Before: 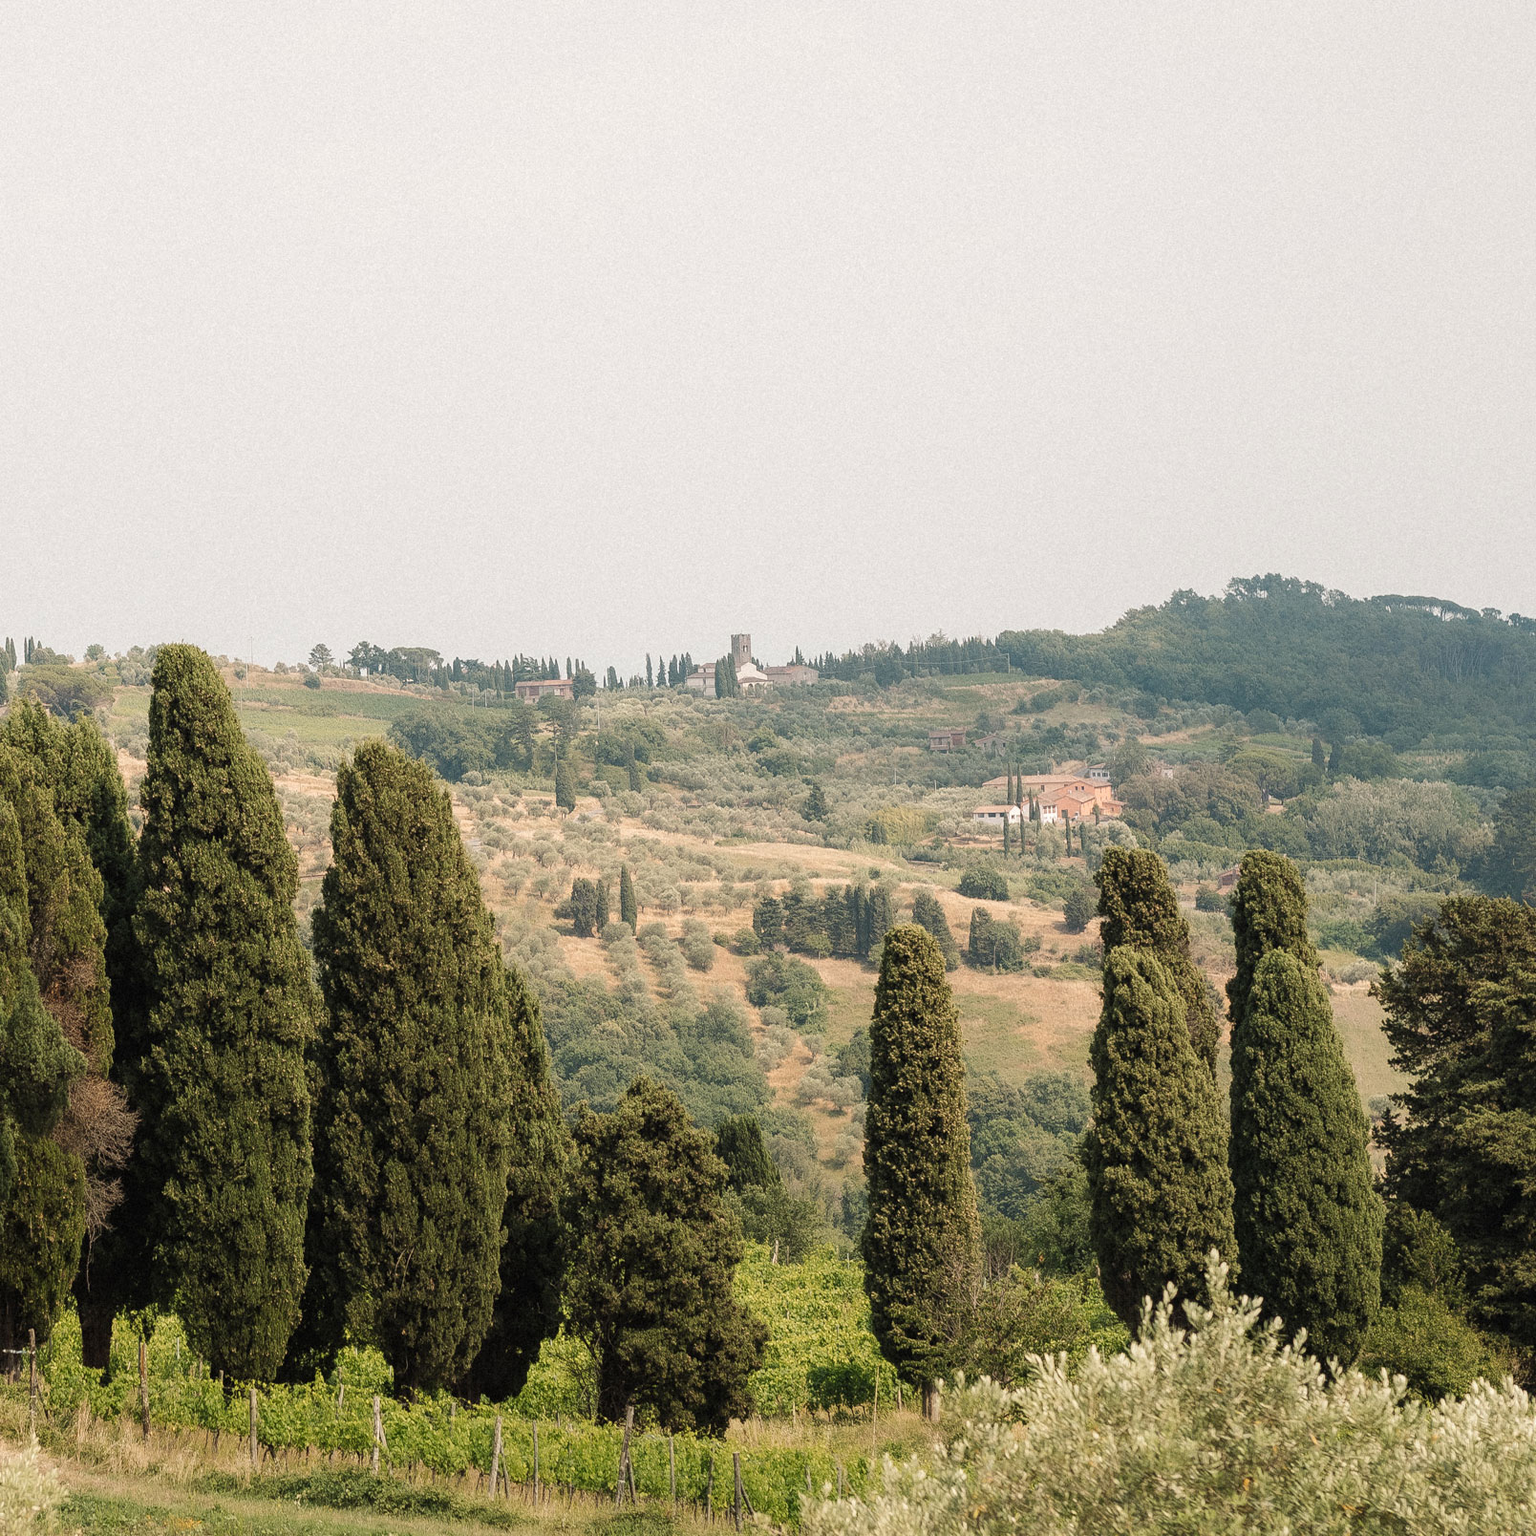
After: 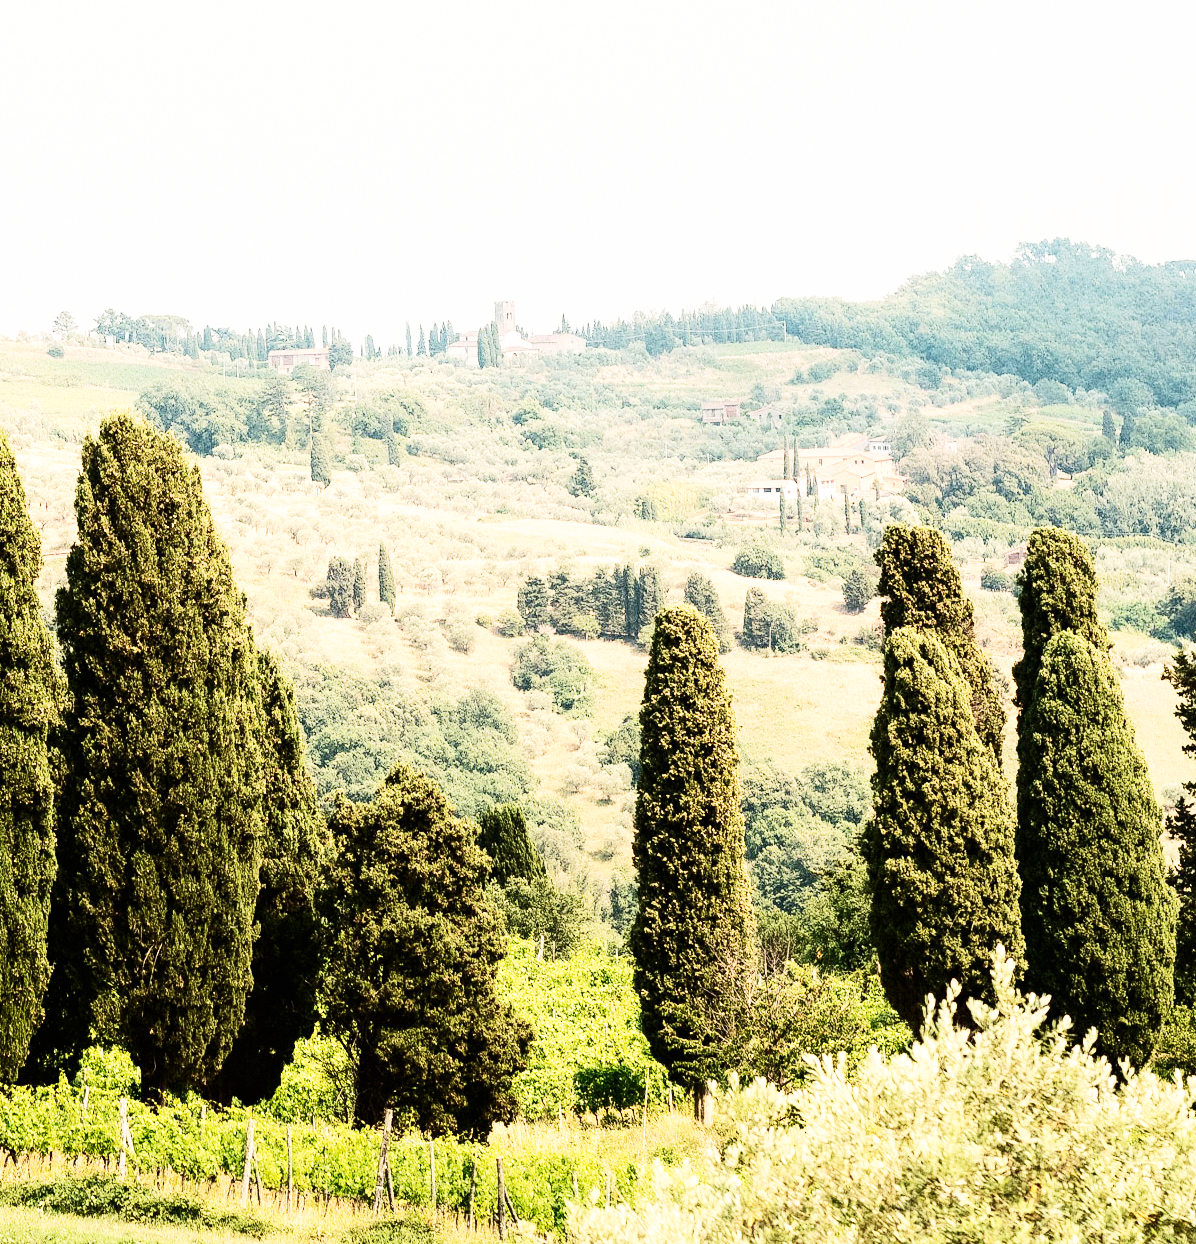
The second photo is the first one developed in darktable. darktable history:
base curve: curves: ch0 [(0, 0) (0.007, 0.004) (0.027, 0.03) (0.046, 0.07) (0.207, 0.54) (0.442, 0.872) (0.673, 0.972) (1, 1)], preserve colors none
crop: left 16.867%, top 22.58%, right 8.74%
contrast brightness saturation: contrast 0.279
